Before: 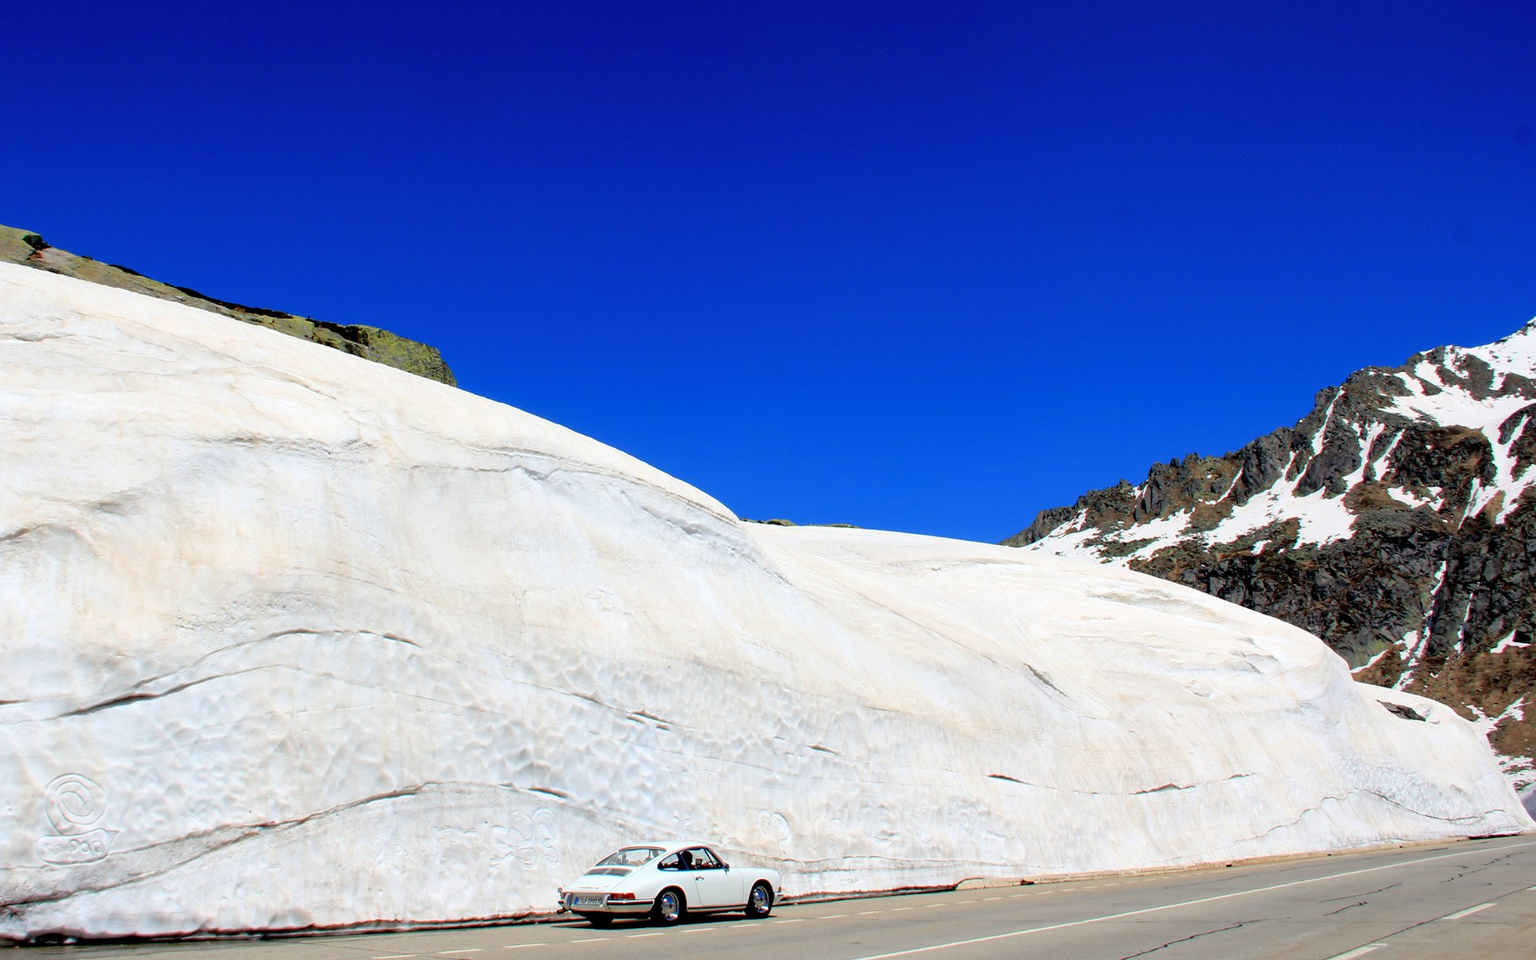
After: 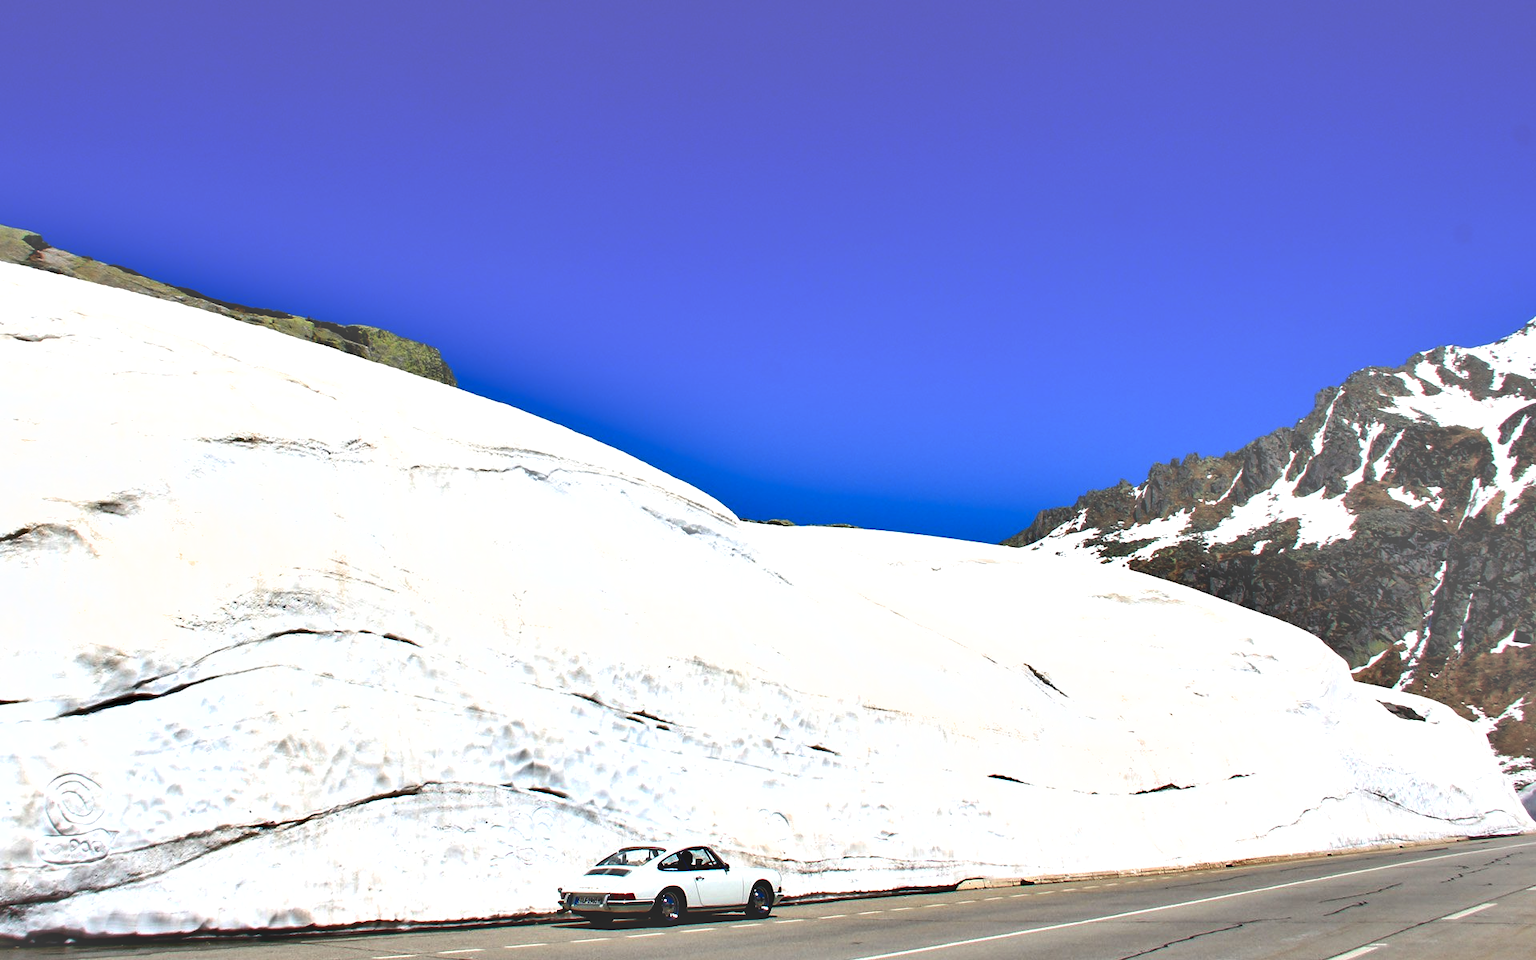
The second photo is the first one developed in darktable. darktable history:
shadows and highlights: shadows 75, highlights -60.85, soften with gaussian
exposure: black level correction -0.071, exposure 0.5 EV, compensate highlight preservation false
